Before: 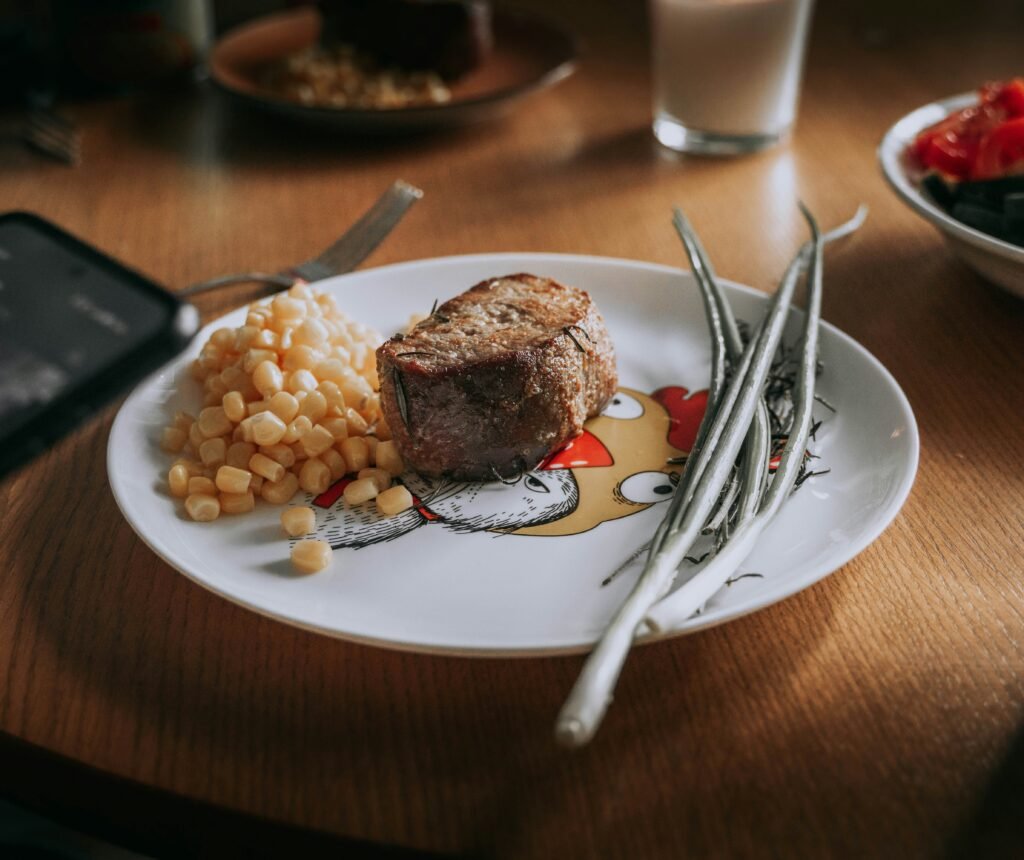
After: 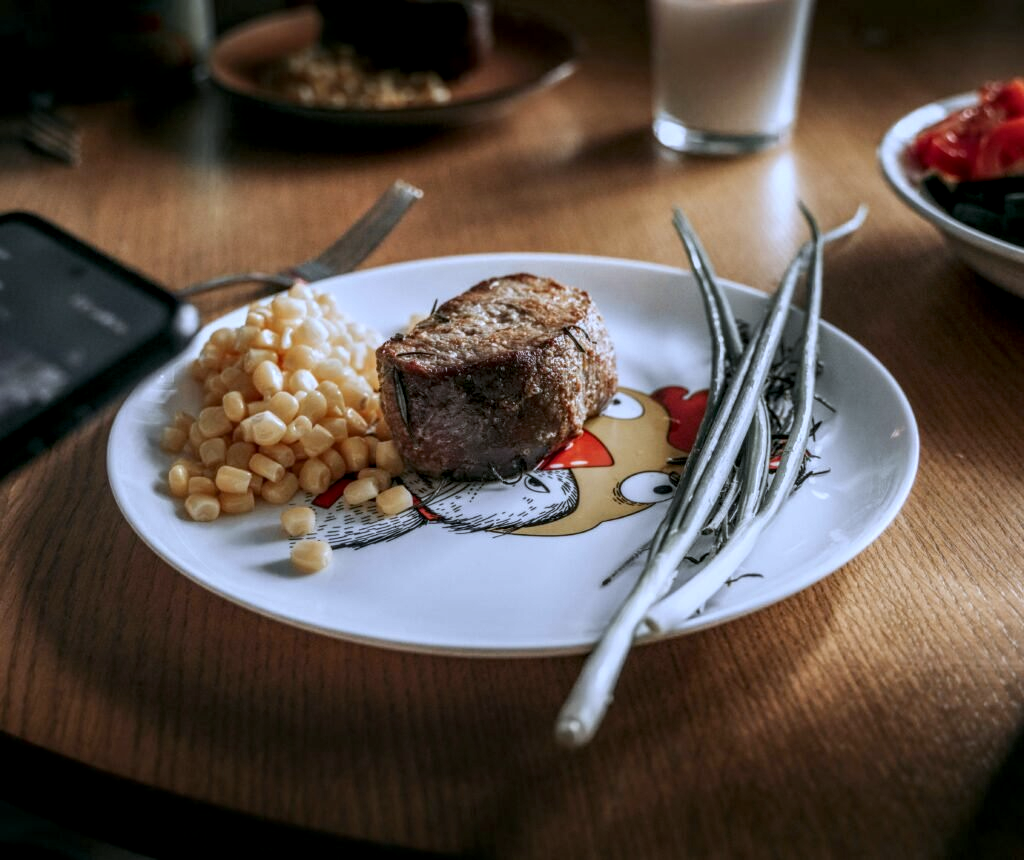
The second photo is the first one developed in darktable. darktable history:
local contrast: detail 144%
white balance: red 0.926, green 1.003, blue 1.133
